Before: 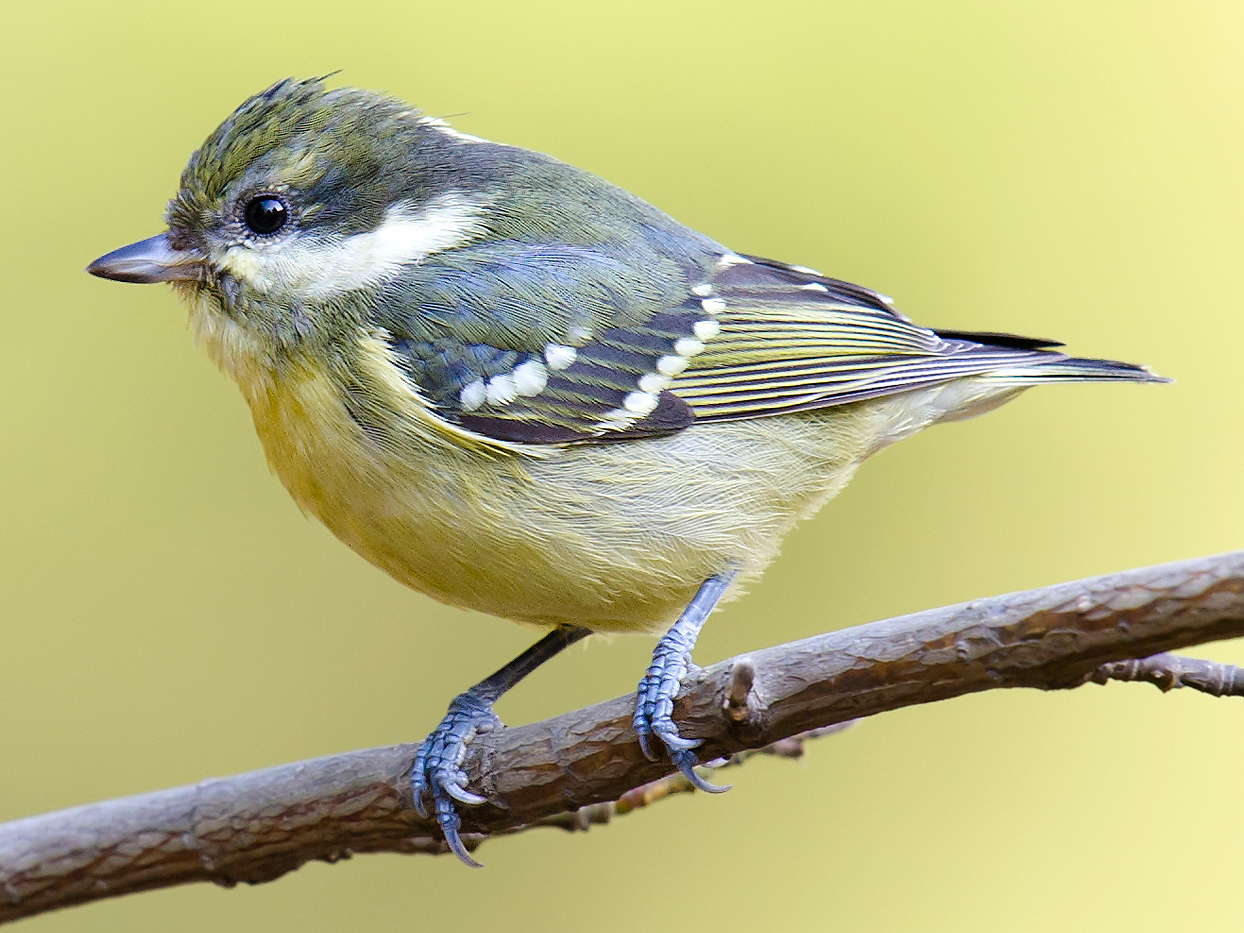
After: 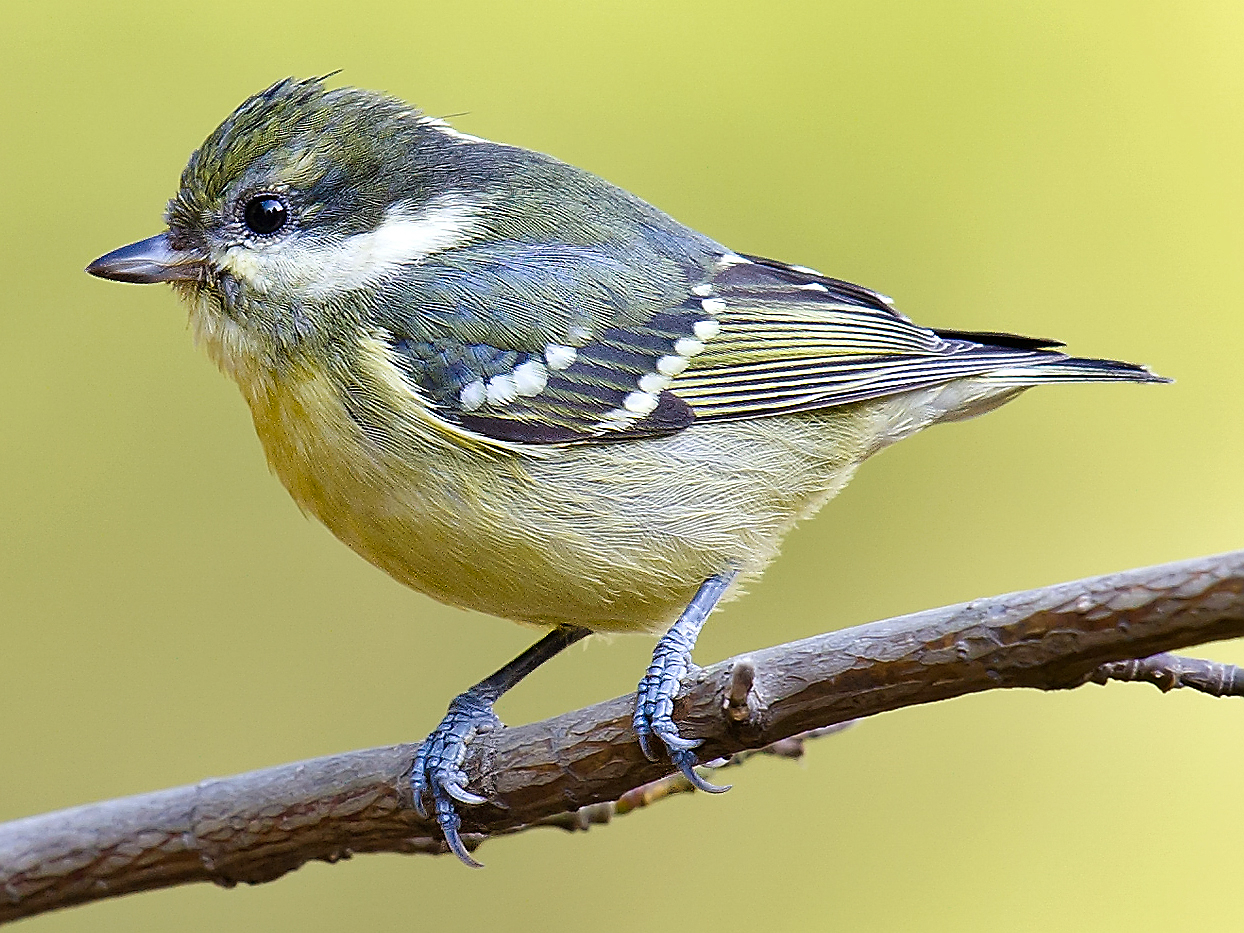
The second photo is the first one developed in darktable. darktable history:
sharpen: radius 1.404, amount 1.259, threshold 0.833
shadows and highlights: low approximation 0.01, soften with gaussian
